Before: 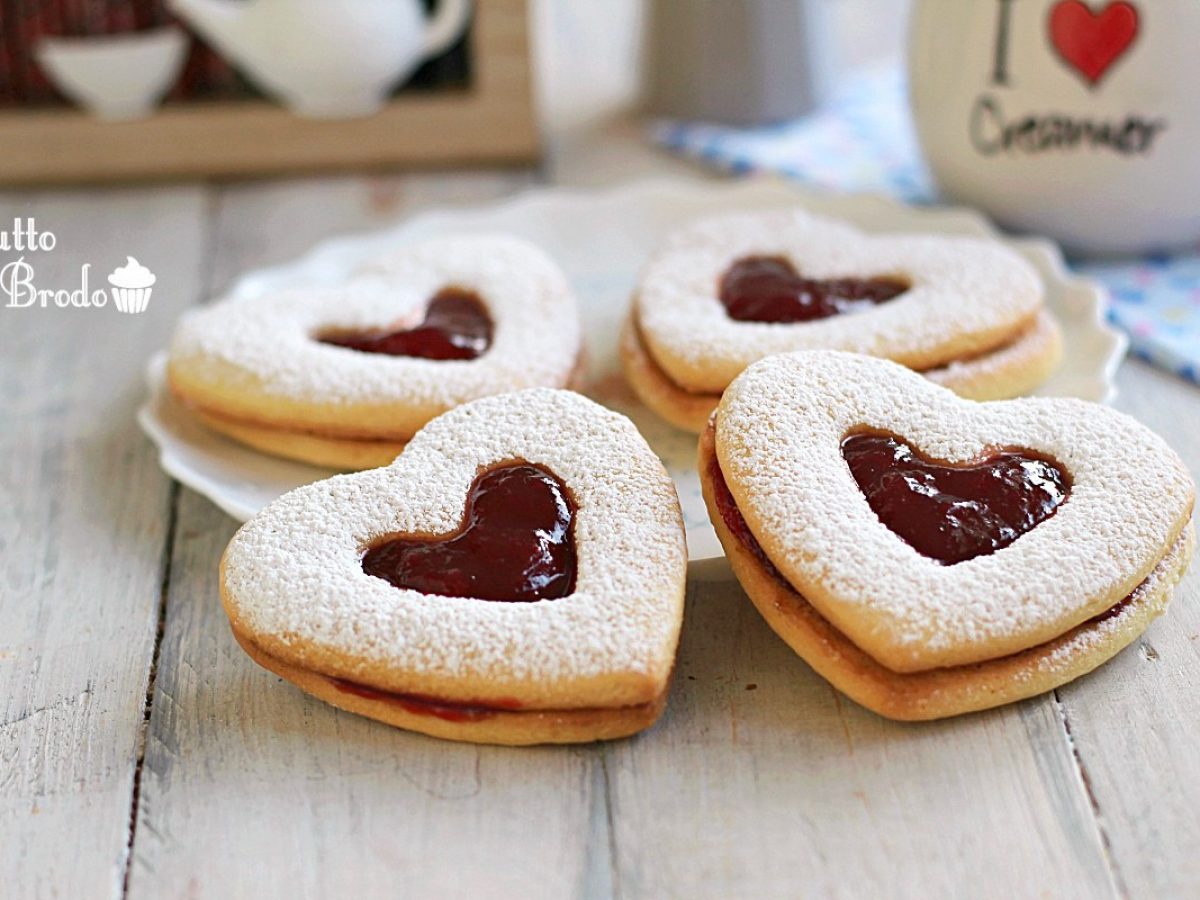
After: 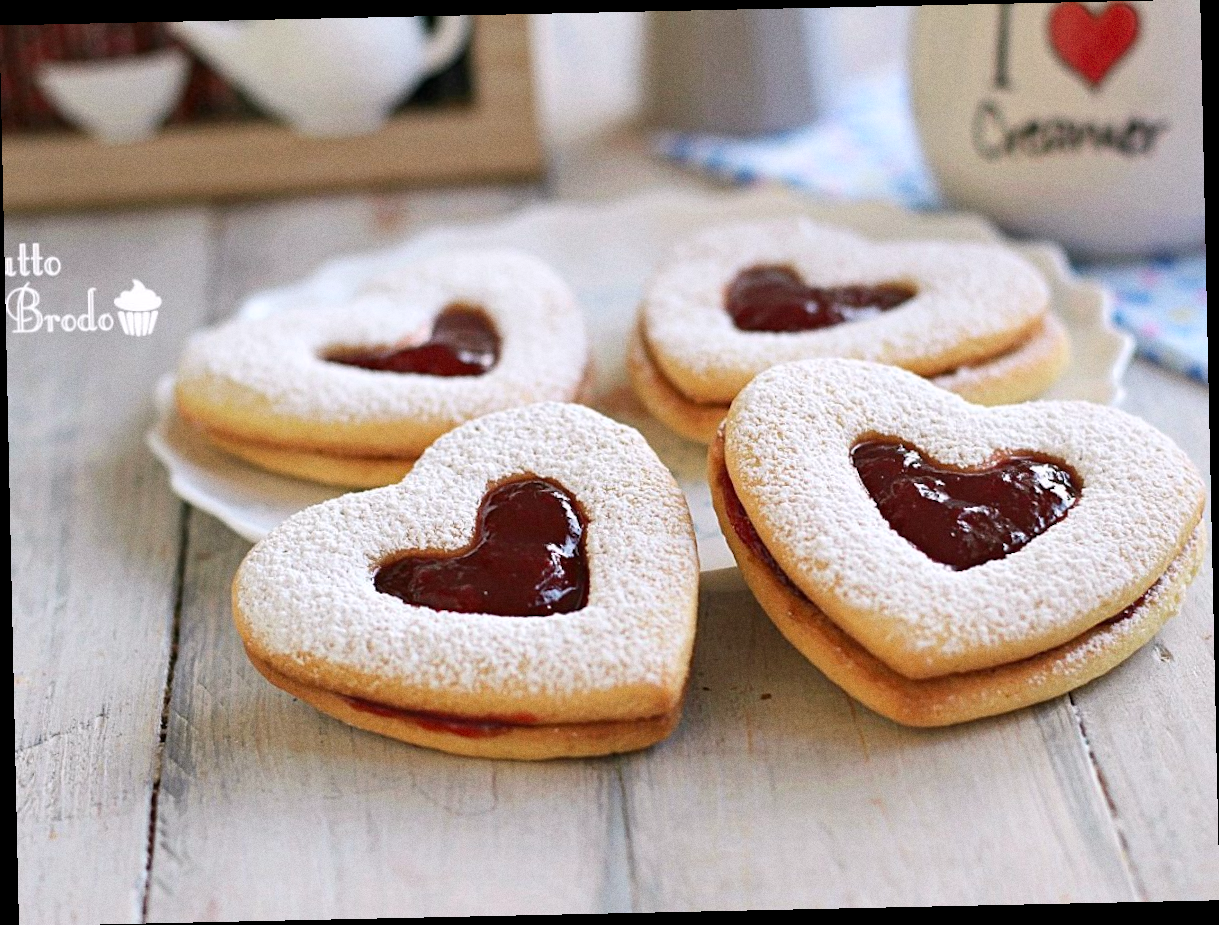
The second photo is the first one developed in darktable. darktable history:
rotate and perspective: rotation -1.24°, automatic cropping off
grain: coarseness 0.47 ISO
white balance: red 1.009, blue 1.027
